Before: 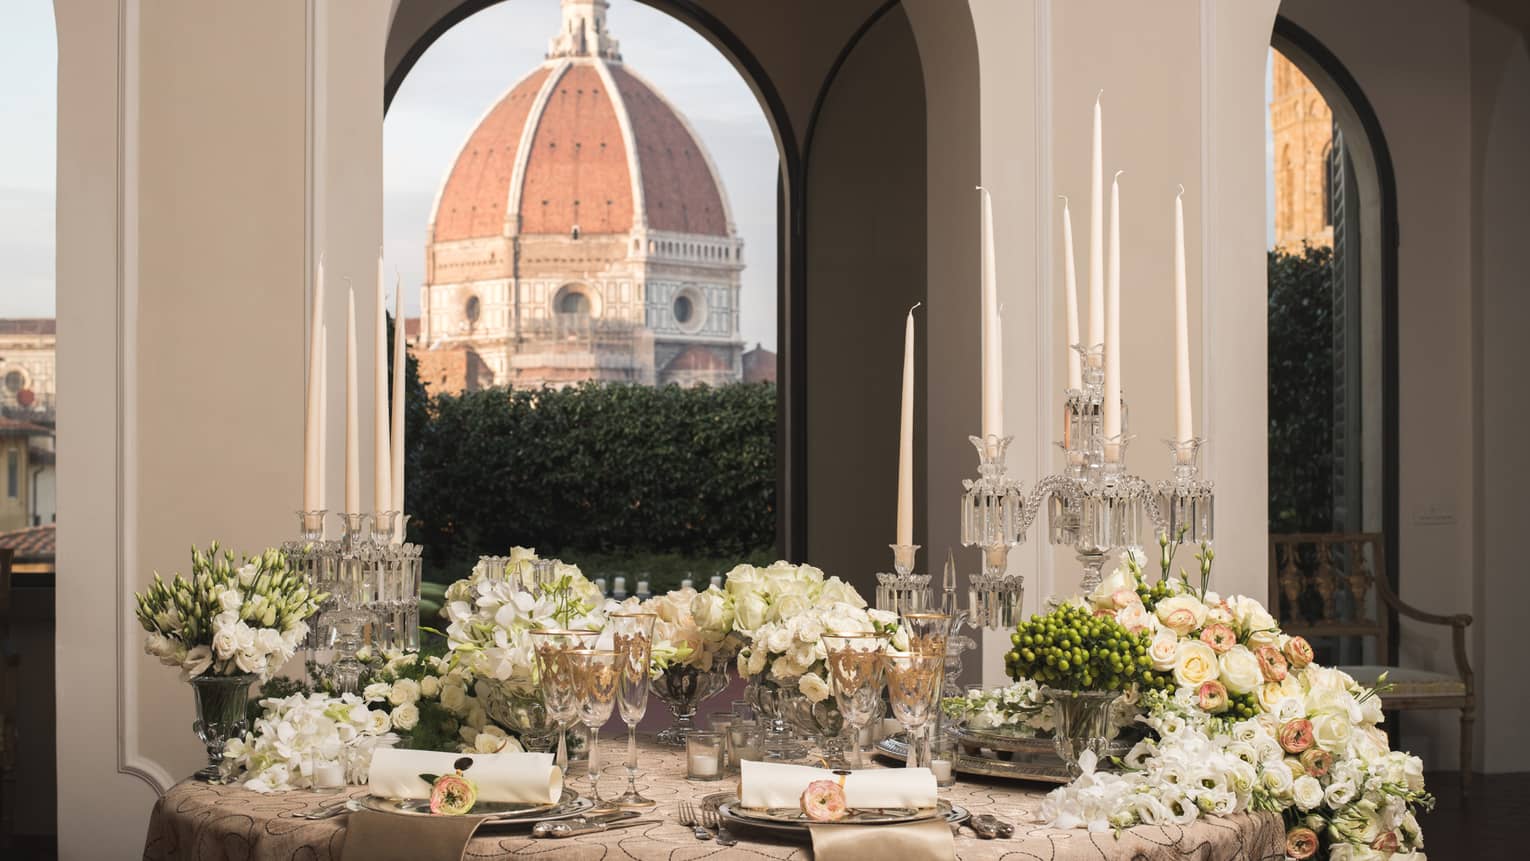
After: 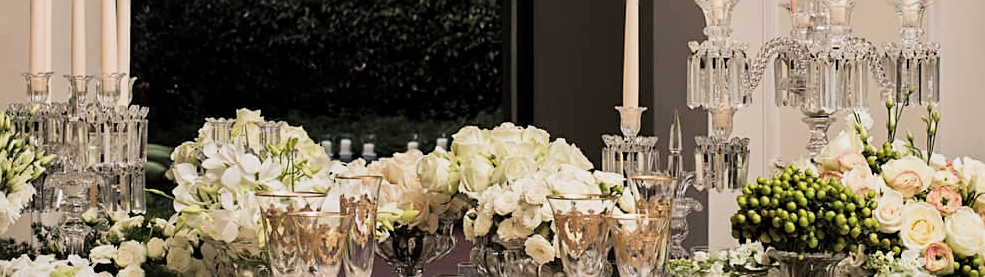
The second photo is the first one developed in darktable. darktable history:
sharpen: on, module defaults
contrast equalizer: y [[0.5, 0.486, 0.447, 0.446, 0.489, 0.5], [0.5 ×6], [0.5 ×6], [0 ×6], [0 ×6]], mix -0.286
filmic rgb: middle gray luminance 12.95%, black relative exposure -10.14 EV, white relative exposure 3.46 EV, threshold 2.94 EV, target black luminance 0%, hardness 5.73, latitude 44.86%, contrast 1.227, highlights saturation mix 4.02%, shadows ↔ highlights balance 27.48%, enable highlight reconstruction true
crop: left 17.966%, top 50.883%, right 17.606%, bottom 16.85%
